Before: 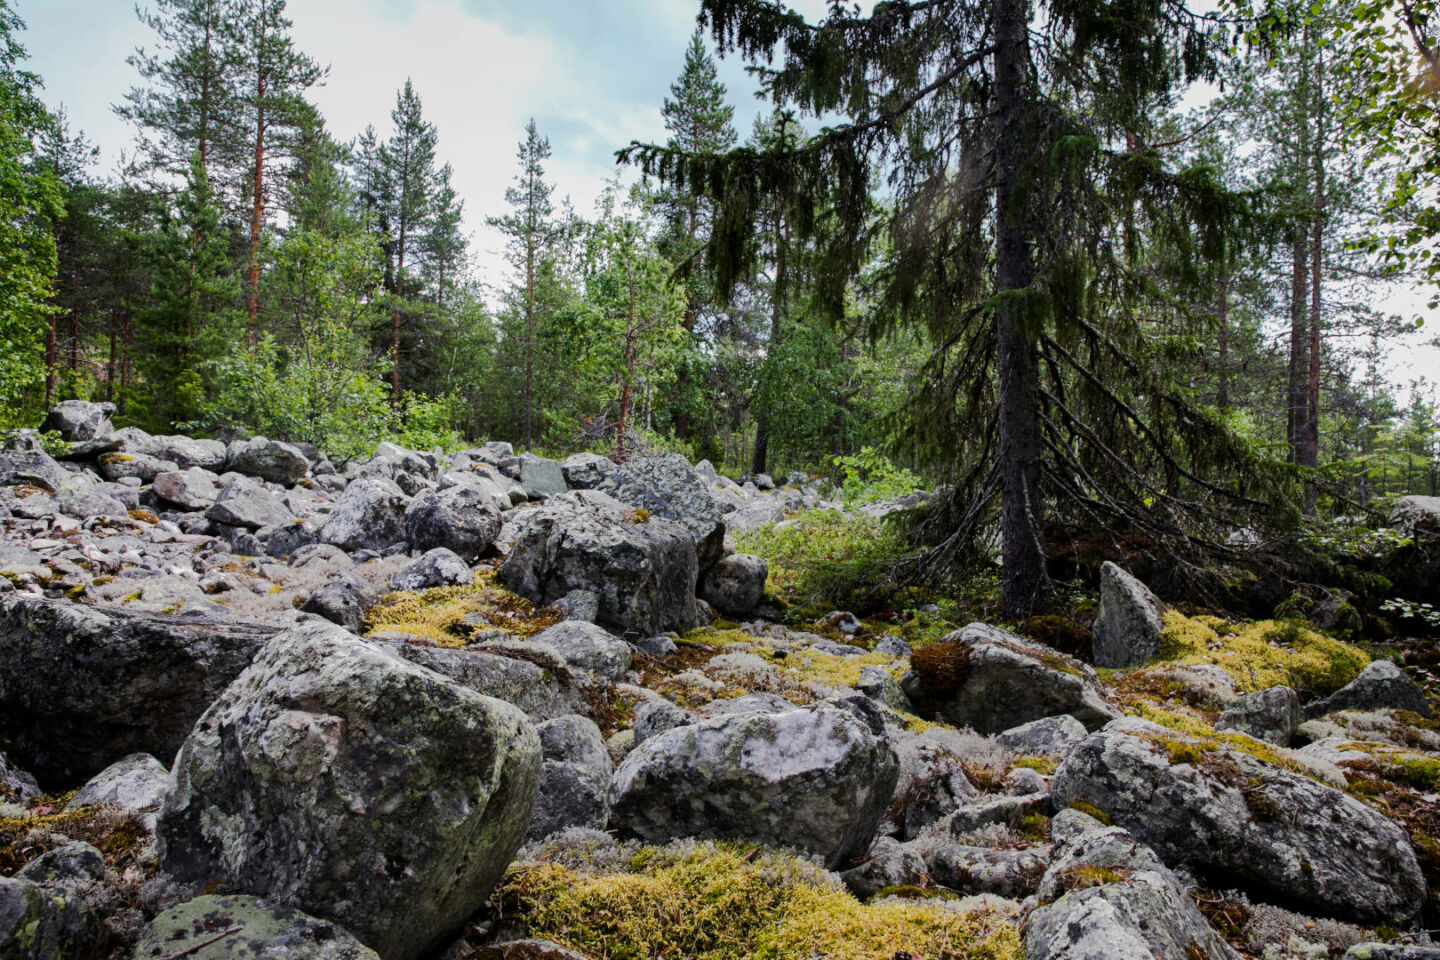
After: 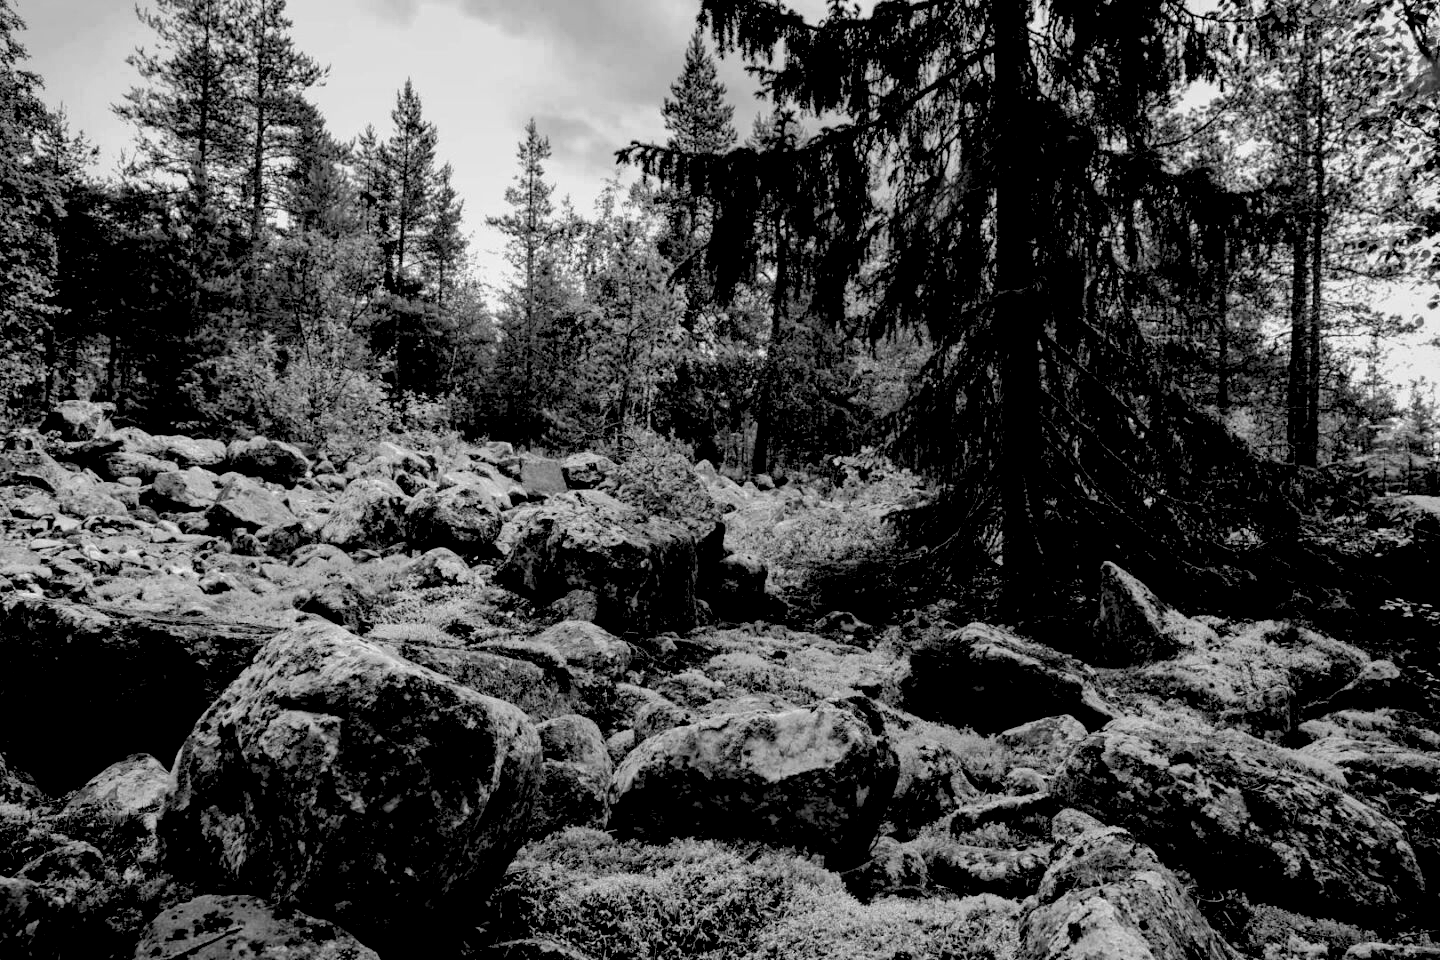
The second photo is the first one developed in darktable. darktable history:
exposure: black level correction 0.049, exposure 0.013 EV, compensate highlight preservation false
color zones: curves: ch0 [(0.002, 0.593) (0.143, 0.417) (0.285, 0.541) (0.455, 0.289) (0.608, 0.327) (0.727, 0.283) (0.869, 0.571) (1, 0.603)]; ch1 [(0, 0) (0.143, 0) (0.286, 0) (0.429, 0) (0.571, 0) (0.714, 0) (0.857, 0)]
